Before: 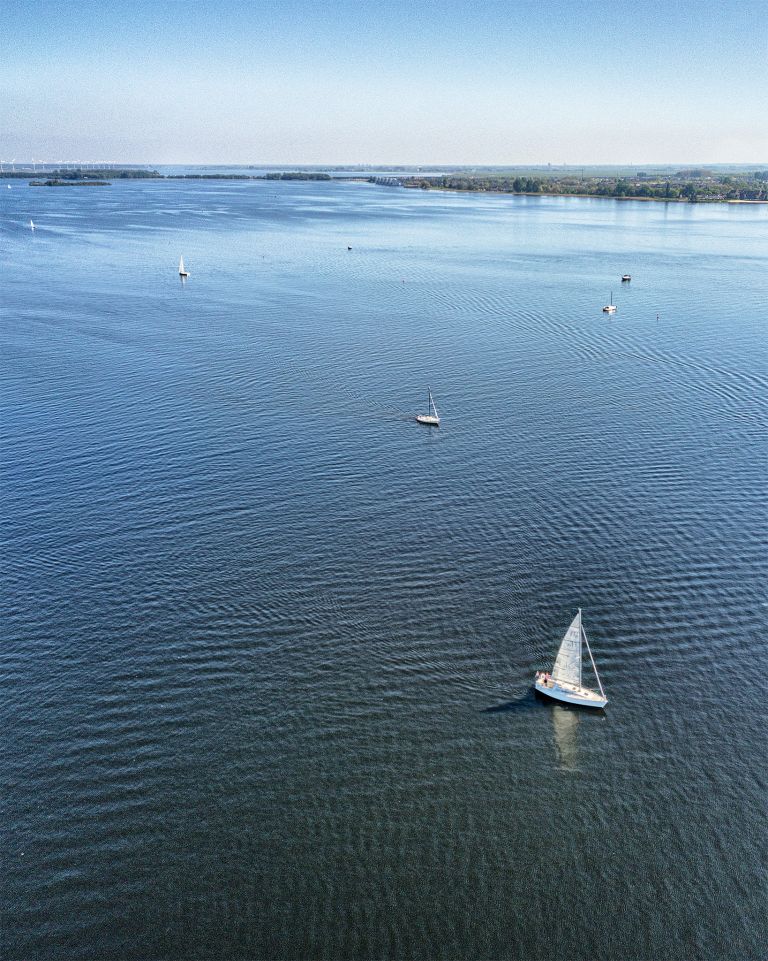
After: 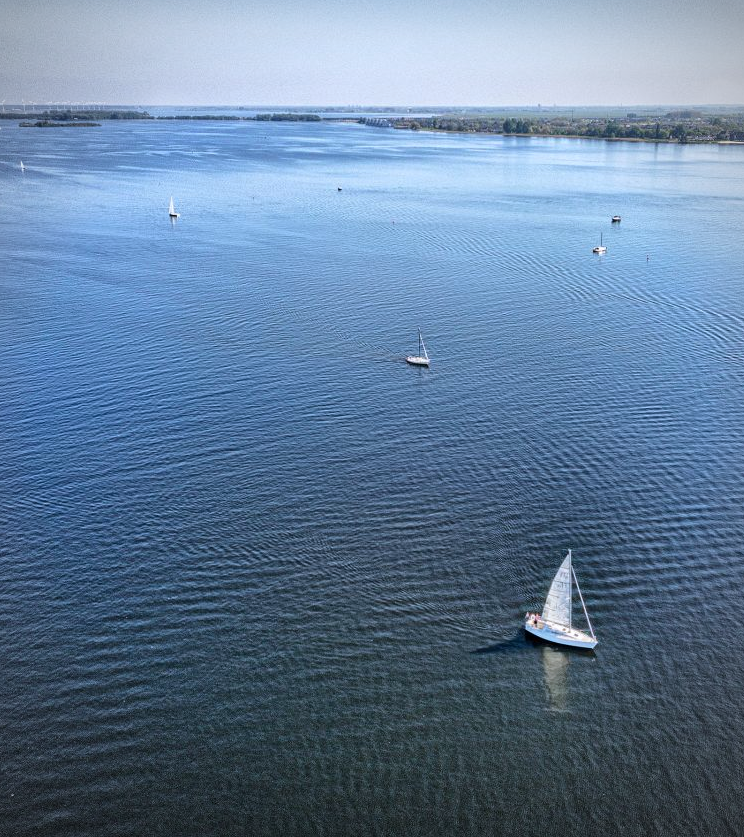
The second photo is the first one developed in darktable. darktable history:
color calibration: gray › normalize channels true, illuminant as shot in camera, x 0.358, y 0.373, temperature 4628.91 K, gamut compression 0.002
crop: left 1.39%, top 6.155%, right 1.723%, bottom 6.665%
vignetting: on, module defaults
tone equalizer: -8 EV 0.037 EV
